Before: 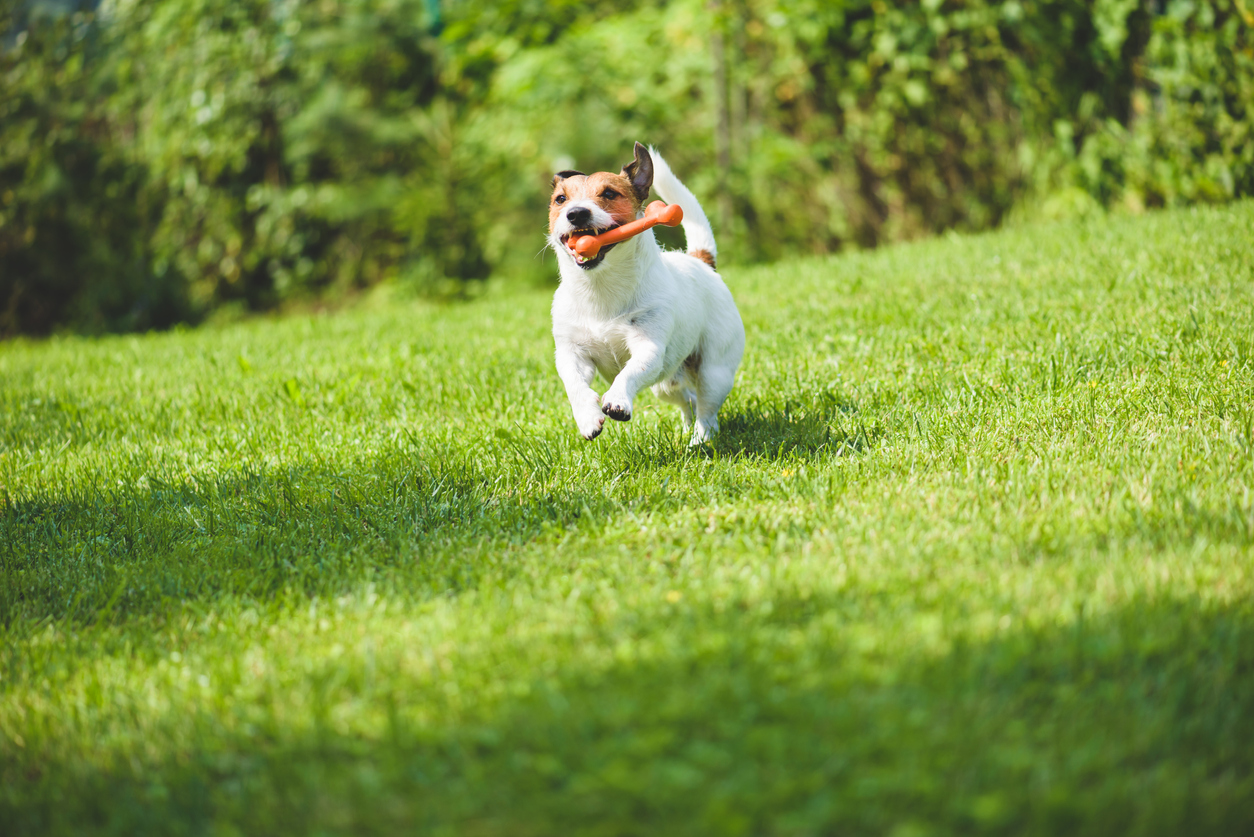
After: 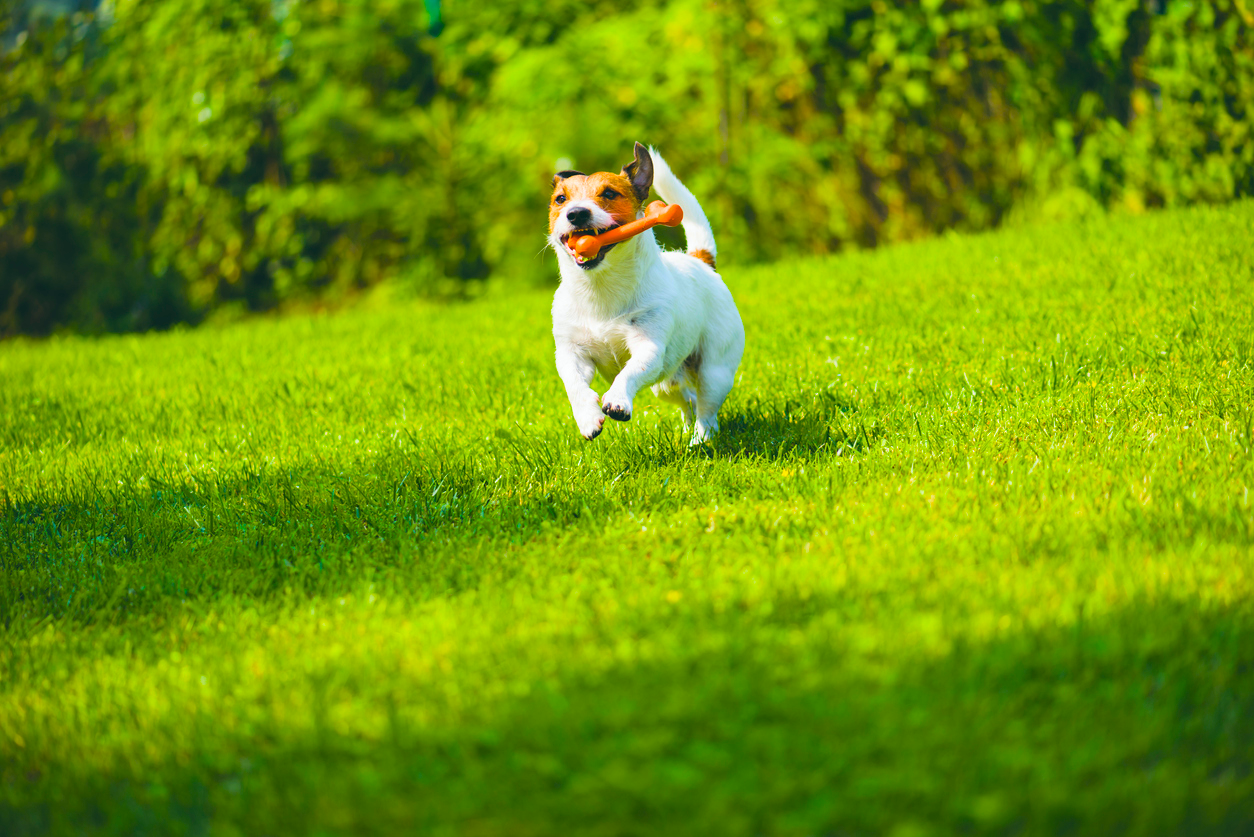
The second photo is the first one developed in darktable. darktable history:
color balance rgb: global offset › luminance -0.327%, global offset › chroma 0.107%, global offset › hue 167.82°, linear chroma grading › shadows -39.295%, linear chroma grading › highlights 39.312%, linear chroma grading › global chroma 45.07%, linear chroma grading › mid-tones -29.847%, perceptual saturation grading › global saturation 19.582%, global vibrance 9.643%
exposure: compensate highlight preservation false
